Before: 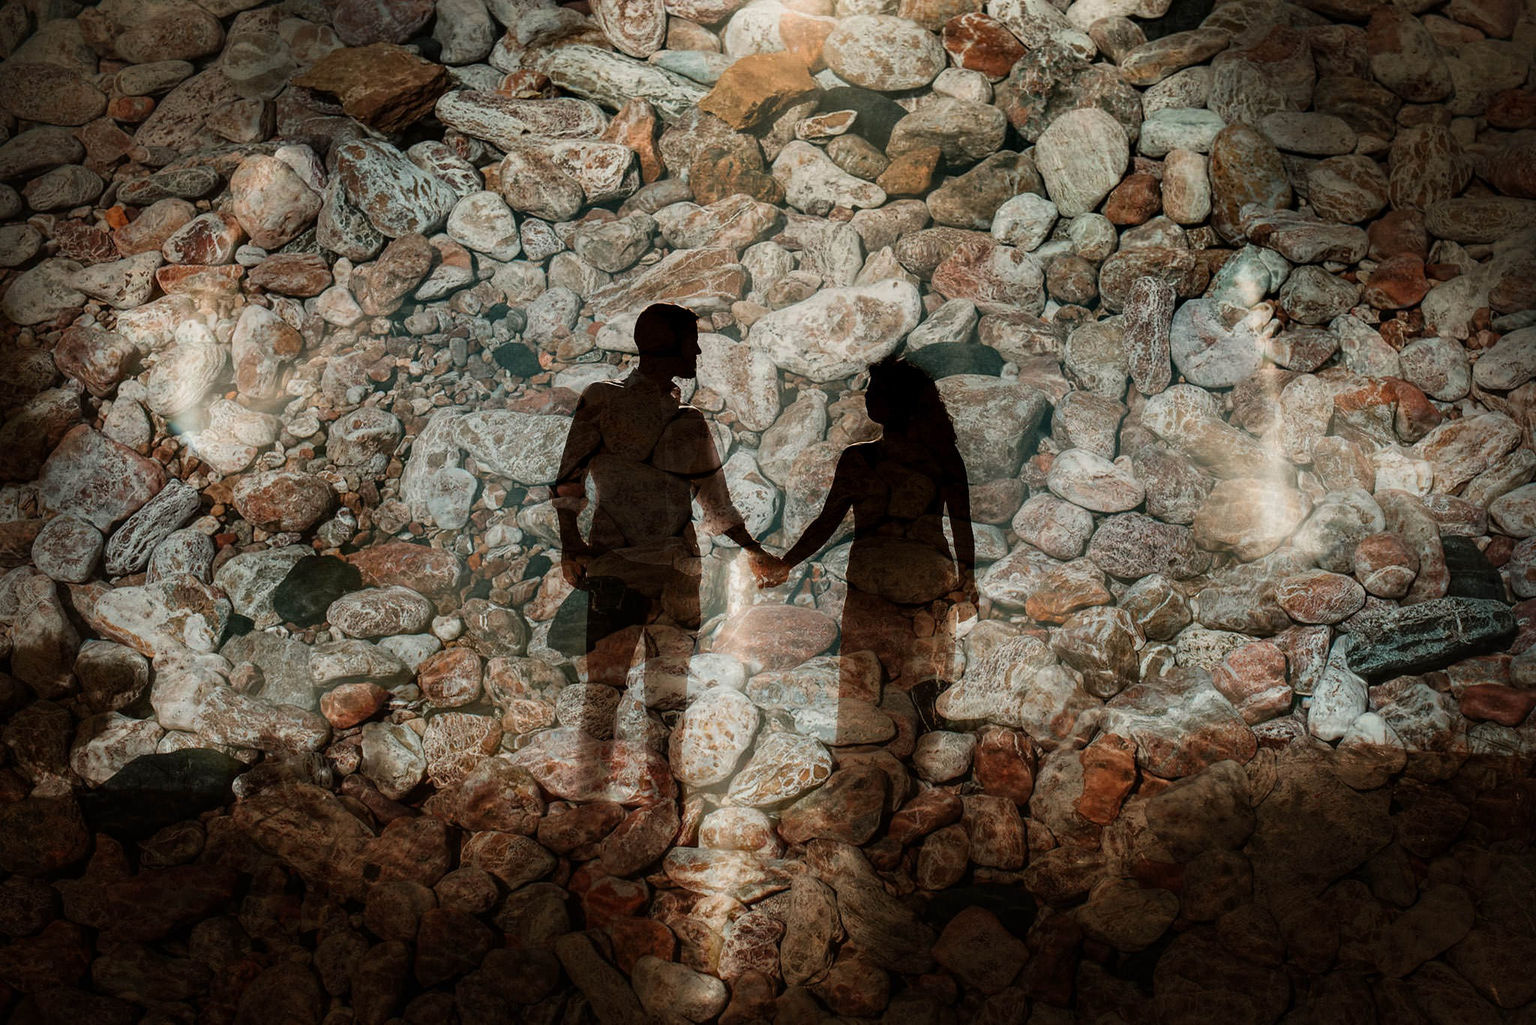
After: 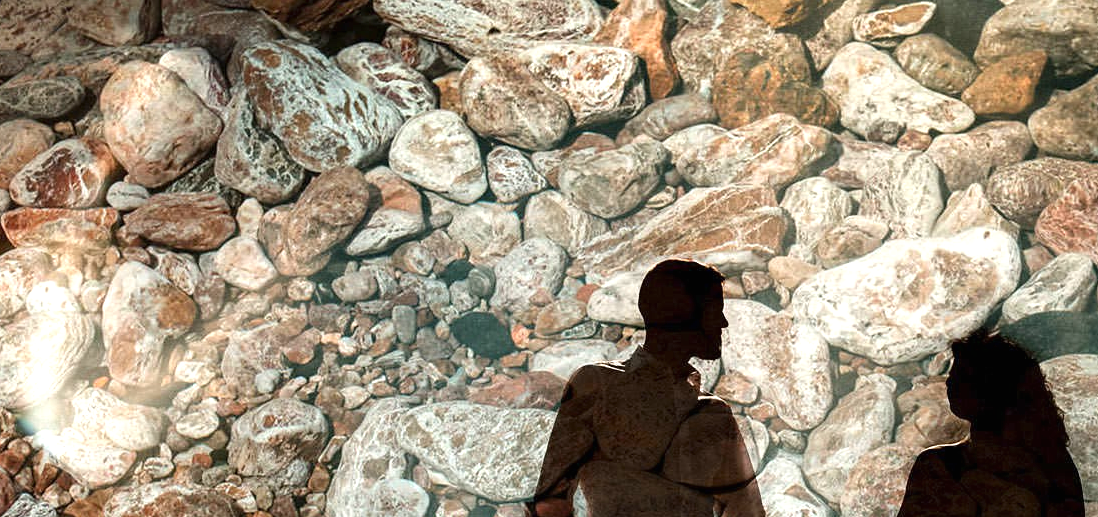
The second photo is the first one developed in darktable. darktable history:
crop: left 10.121%, top 10.631%, right 36.218%, bottom 51.526%
exposure: black level correction 0, exposure 0.95 EV, compensate exposure bias true, compensate highlight preservation false
